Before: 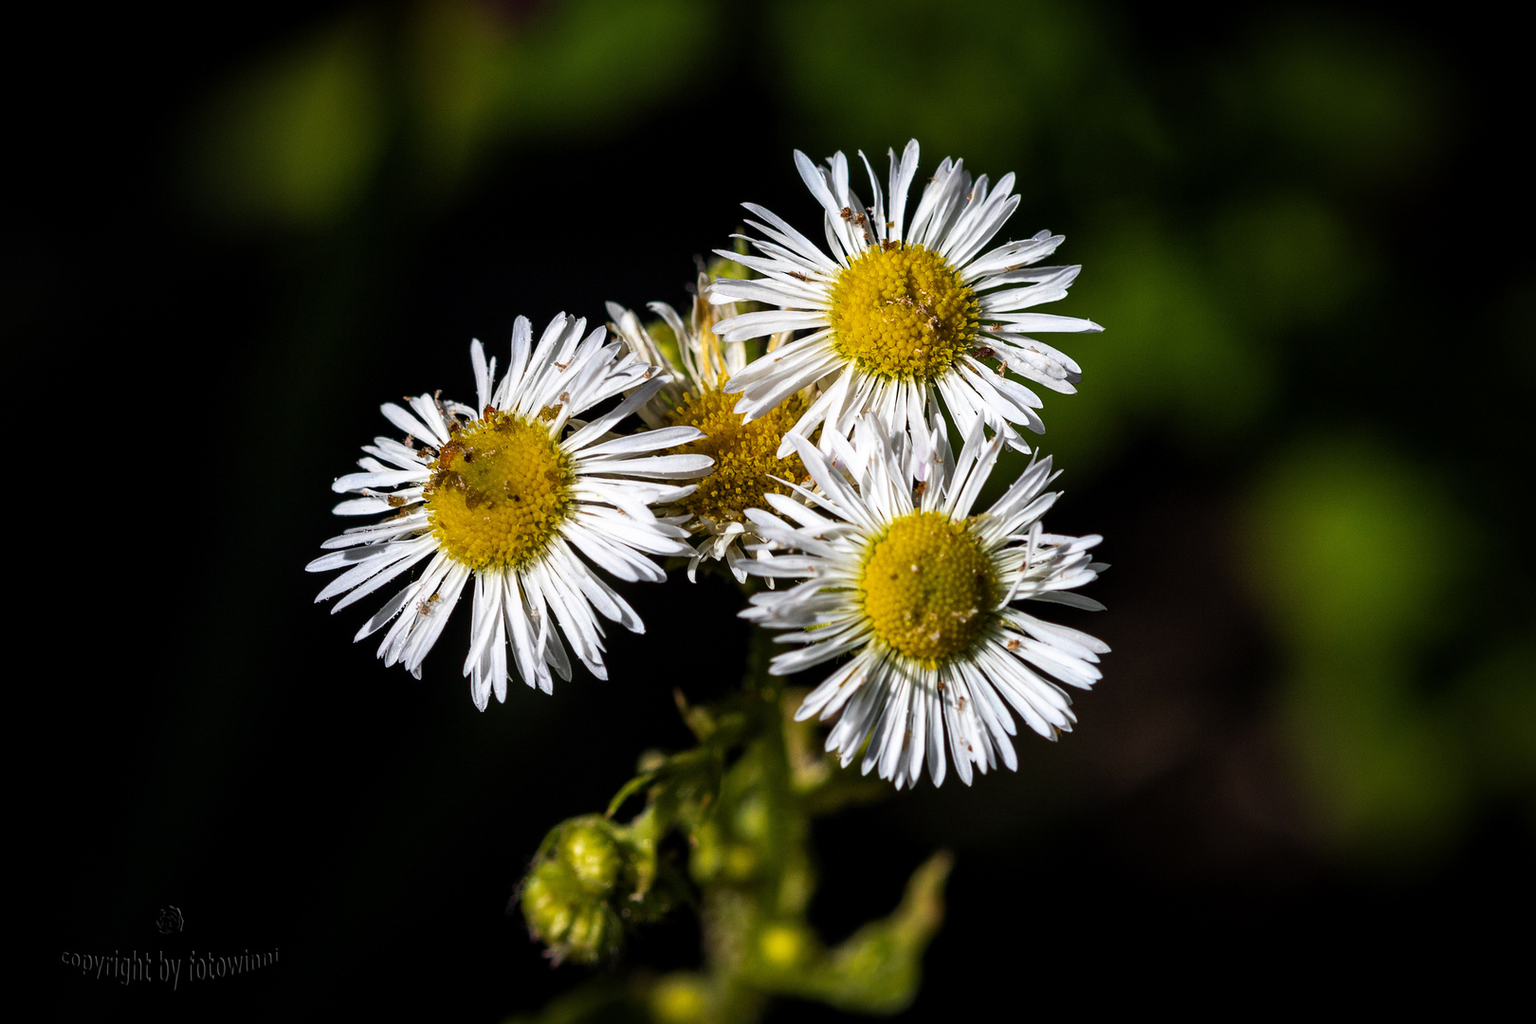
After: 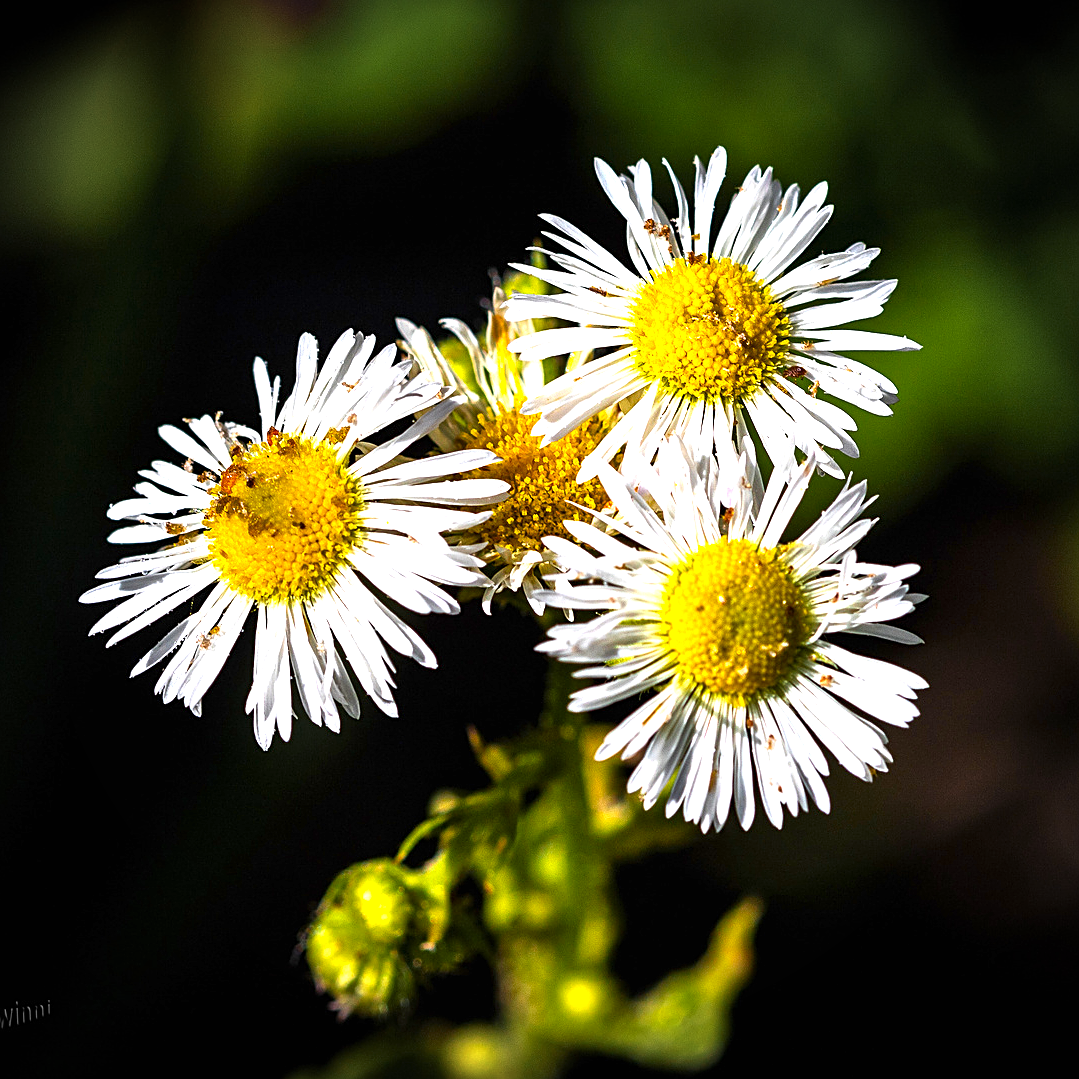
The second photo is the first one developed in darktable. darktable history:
crop and rotate: left 15.055%, right 18.278%
exposure: black level correction 0, exposure 1.1 EV, compensate exposure bias true, compensate highlight preservation false
vignetting: unbound false
color zones: curves: ch0 [(0.224, 0.526) (0.75, 0.5)]; ch1 [(0.055, 0.526) (0.224, 0.761) (0.377, 0.526) (0.75, 0.5)]
sharpen: on, module defaults
